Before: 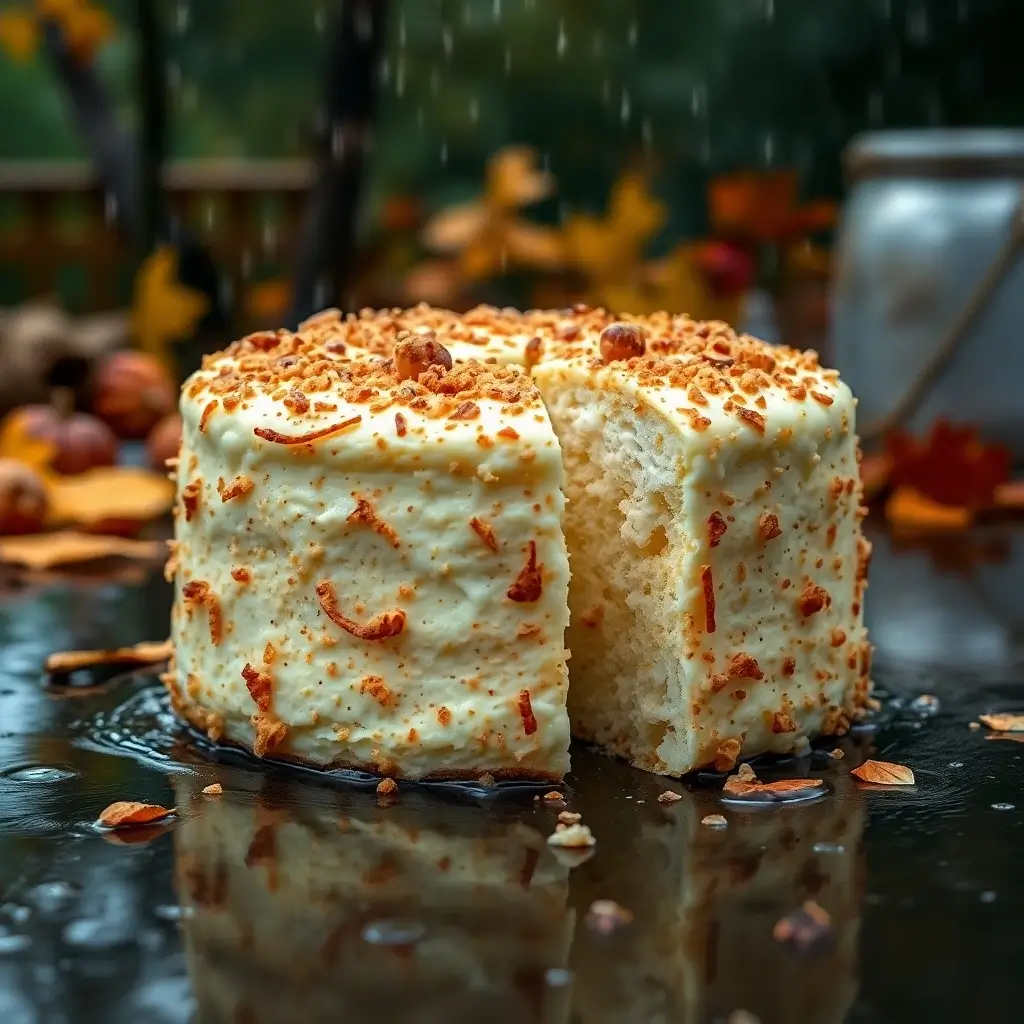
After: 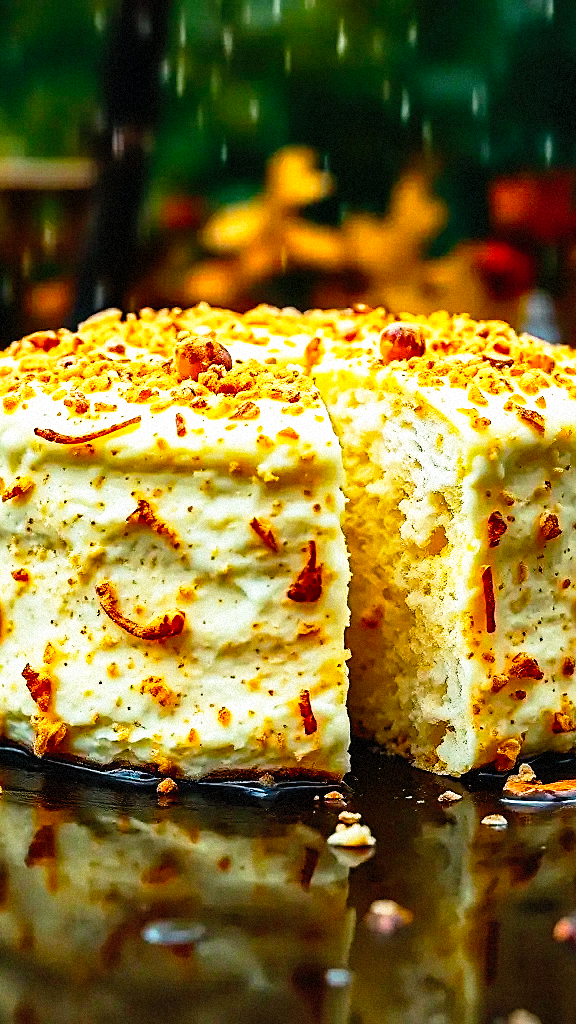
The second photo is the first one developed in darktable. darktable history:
tone equalizer: -8 EV -0.417 EV, -7 EV -0.389 EV, -6 EV -0.333 EV, -5 EV -0.222 EV, -3 EV 0.222 EV, -2 EV 0.333 EV, -1 EV 0.389 EV, +0 EV 0.417 EV, edges refinement/feathering 500, mask exposure compensation -1.57 EV, preserve details no
crop: left 21.496%, right 22.254%
color balance rgb: linear chroma grading › global chroma 15%, perceptual saturation grading › global saturation 30%
shadows and highlights: shadows 25, highlights -48, soften with gaussian
sharpen: on, module defaults
base curve: curves: ch0 [(0, 0) (0.012, 0.01) (0.073, 0.168) (0.31, 0.711) (0.645, 0.957) (1, 1)], preserve colors none
grain: mid-tones bias 0%
